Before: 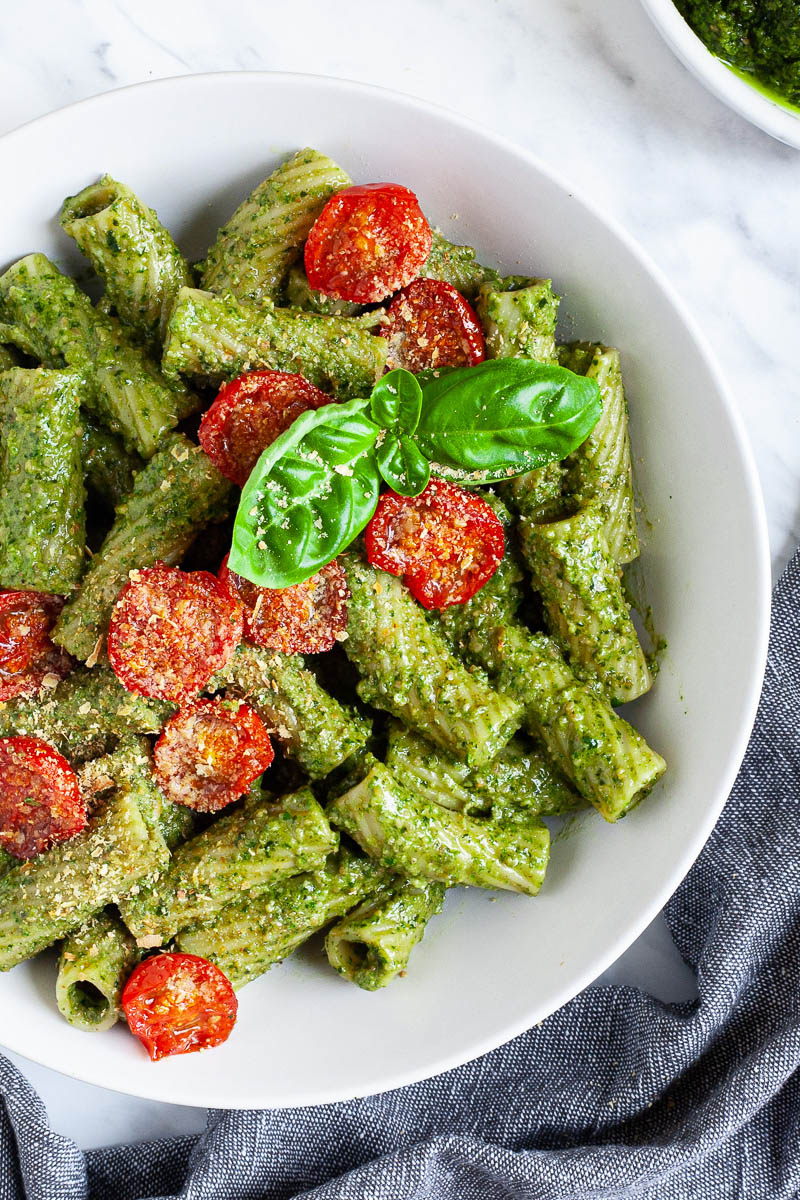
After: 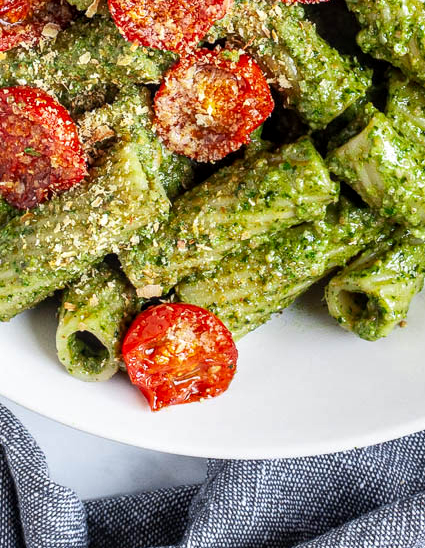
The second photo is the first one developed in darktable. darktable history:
crop and rotate: top 54.193%, right 46.853%, bottom 0.099%
local contrast: on, module defaults
